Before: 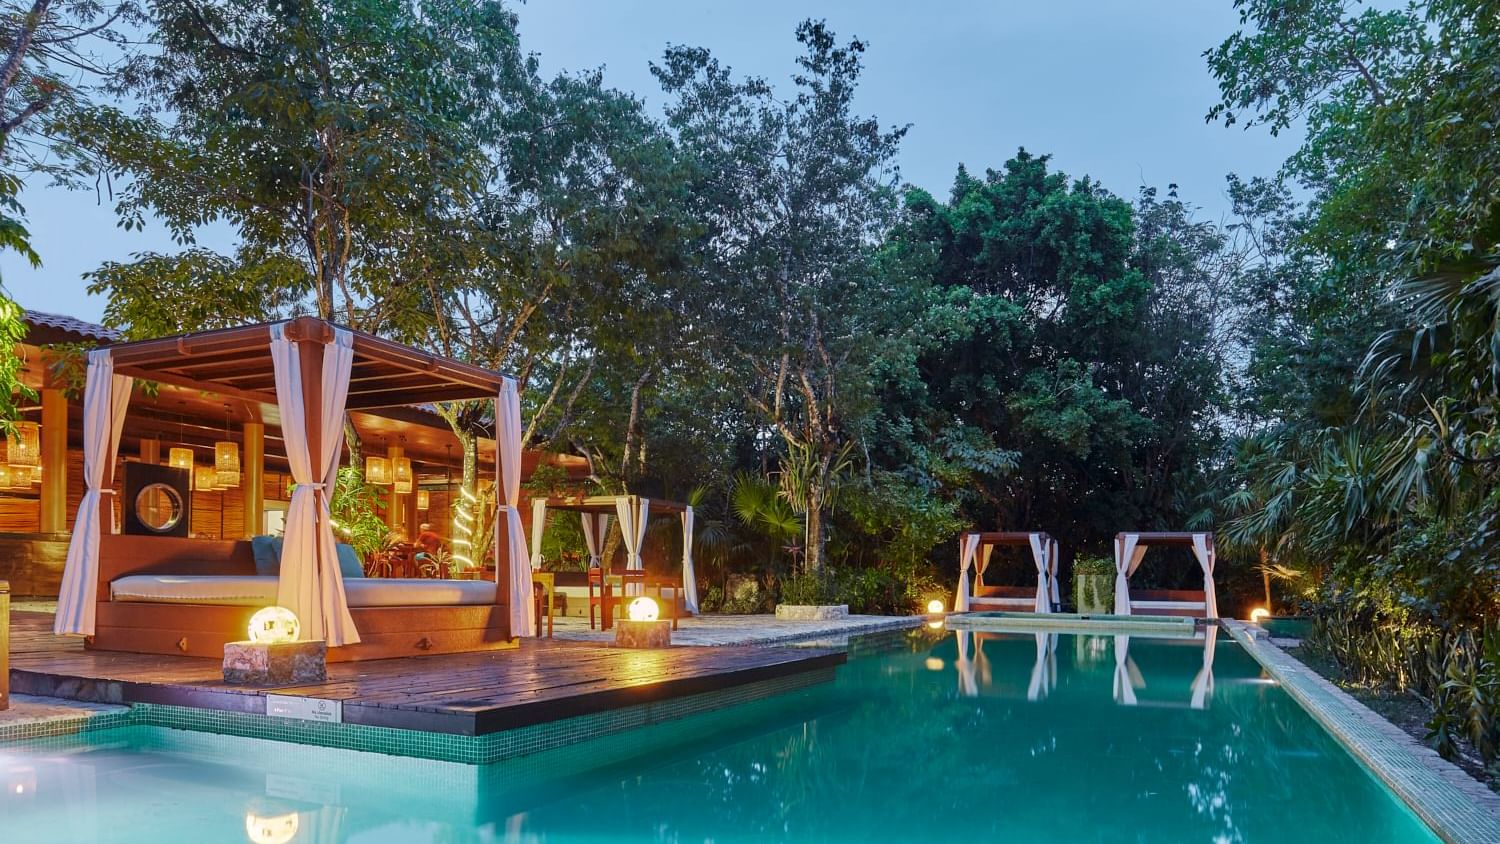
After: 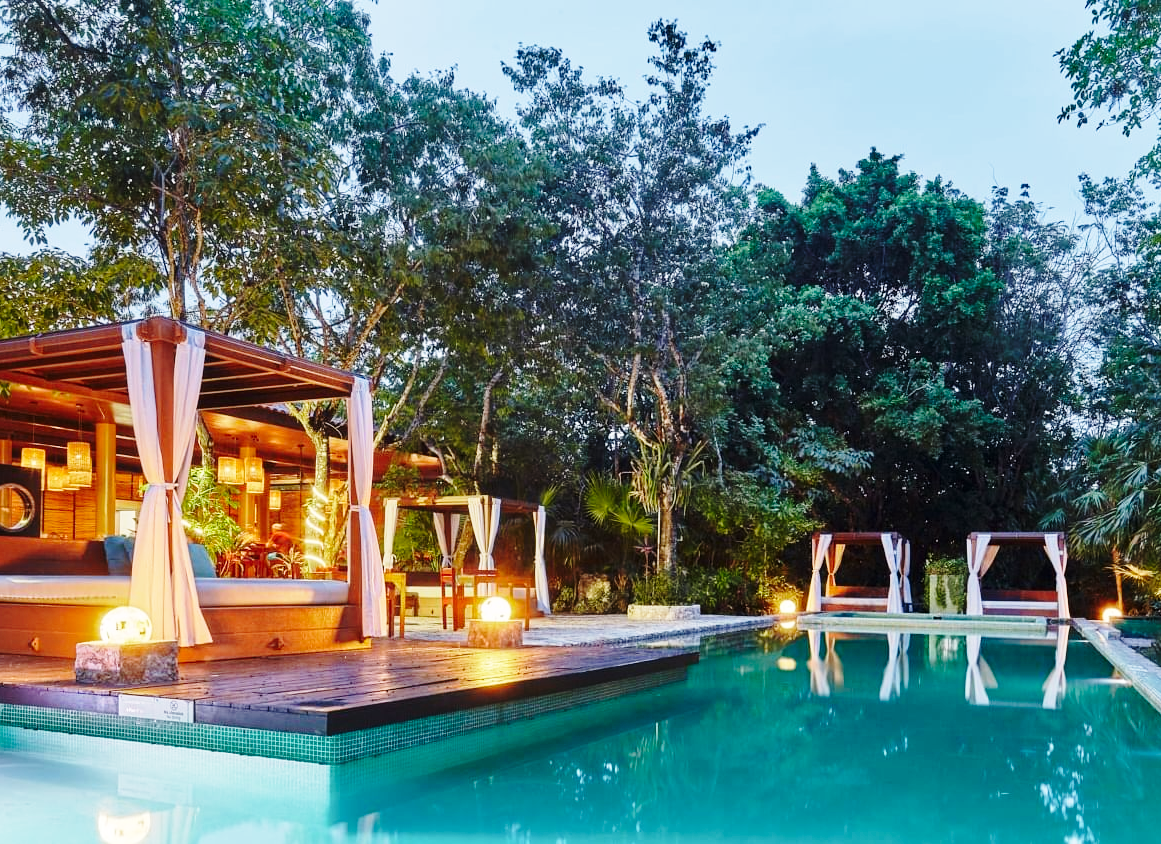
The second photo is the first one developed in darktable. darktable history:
base curve: curves: ch0 [(0, 0) (0.028, 0.03) (0.121, 0.232) (0.46, 0.748) (0.859, 0.968) (1, 1)], preserve colors none
crop: left 9.871%, right 12.676%
contrast brightness saturation: saturation -0.048
